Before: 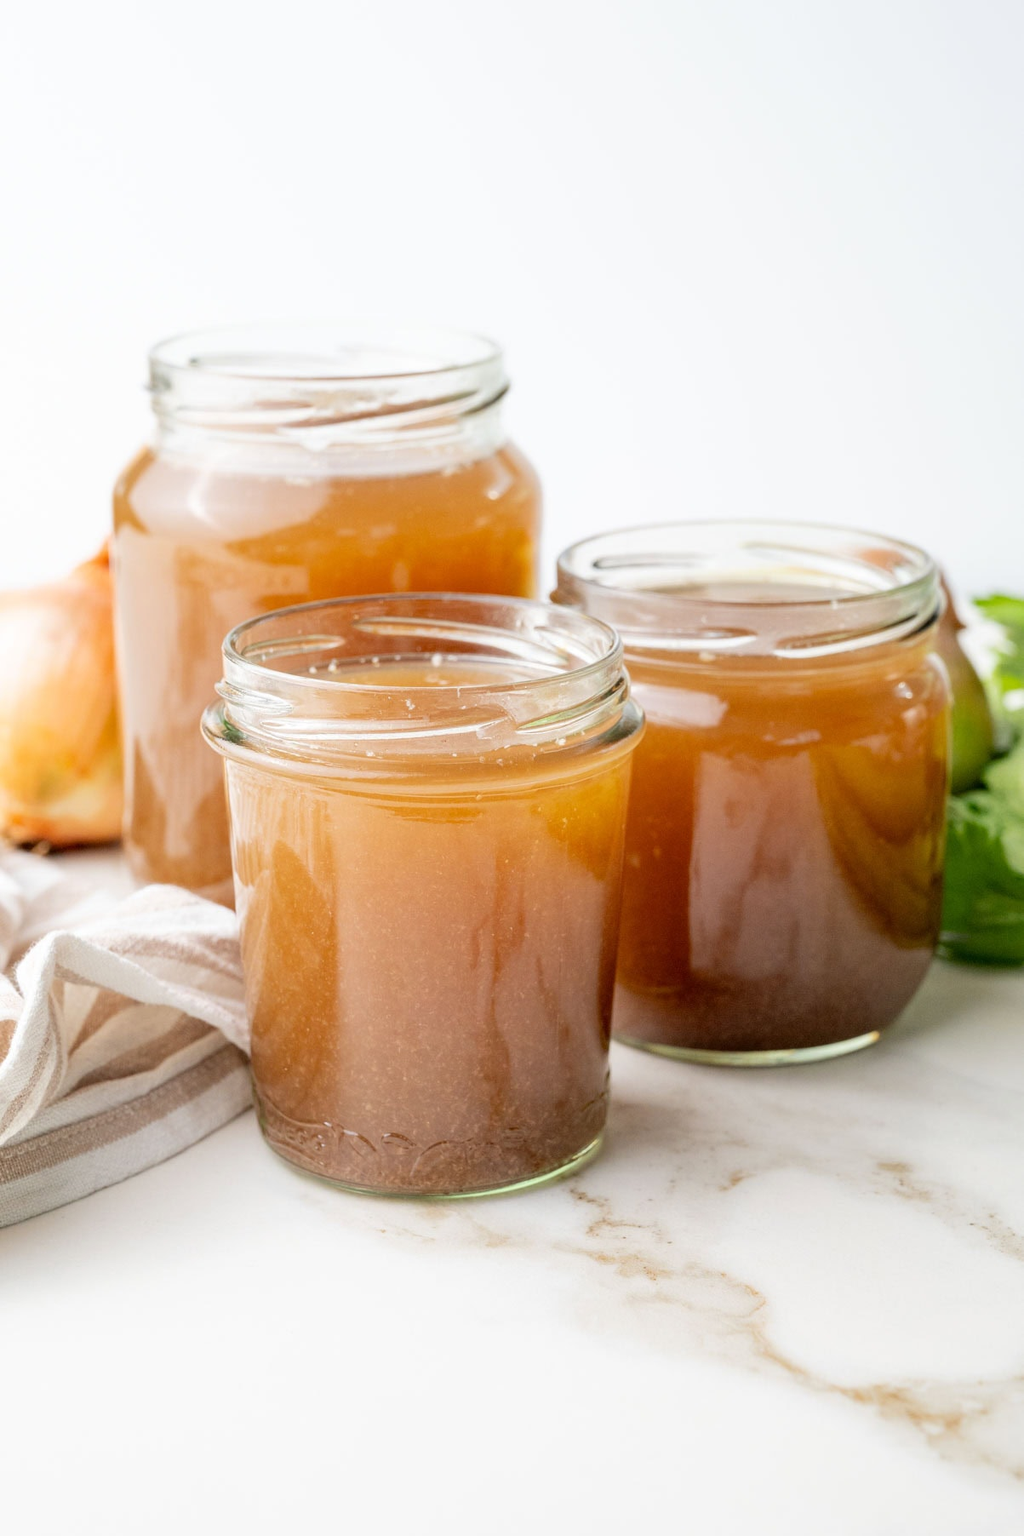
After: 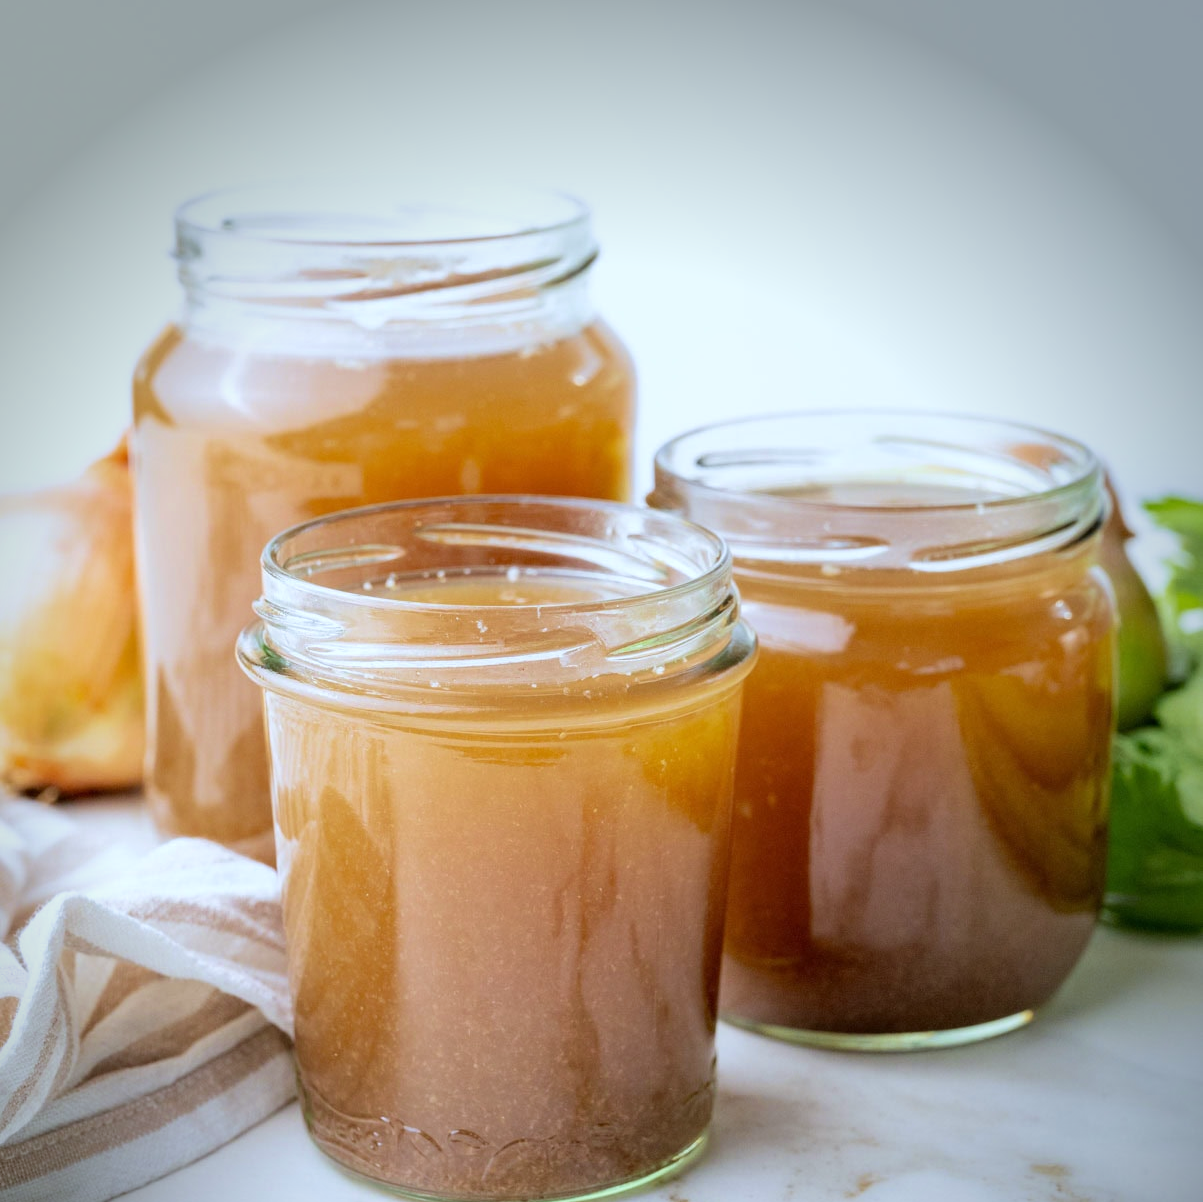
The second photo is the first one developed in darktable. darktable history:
white balance: red 0.924, blue 1.095
velvia: on, module defaults
crop: top 11.166%, bottom 22.168%
vignetting: brightness -0.629, saturation -0.007, center (-0.028, 0.239)
